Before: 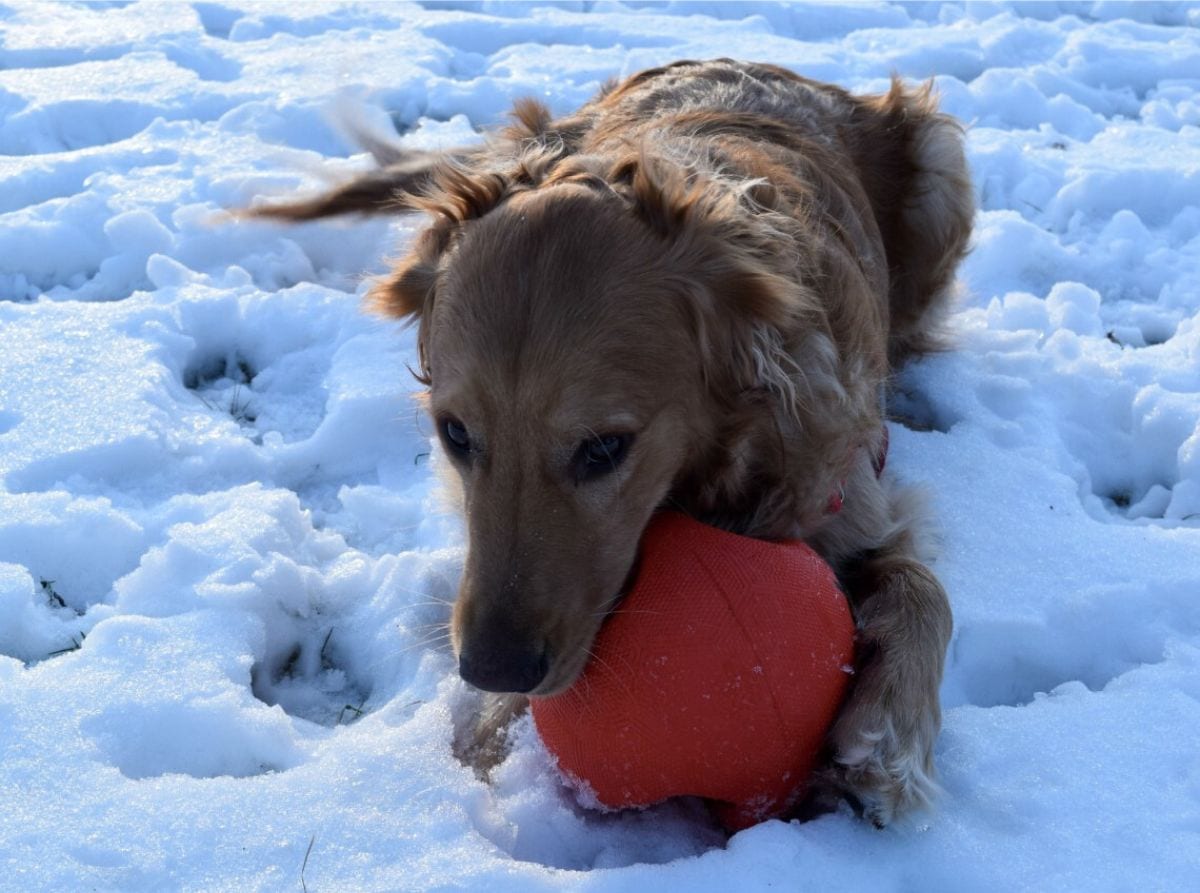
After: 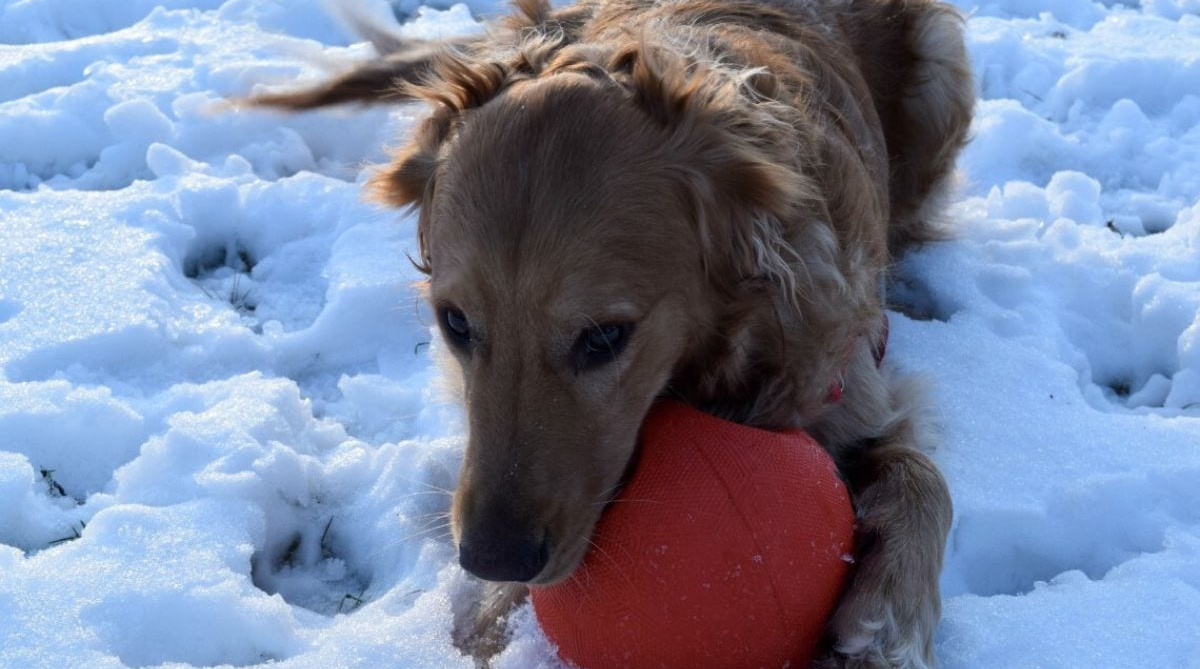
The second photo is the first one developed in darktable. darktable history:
crop and rotate: top 12.537%, bottom 12.464%
